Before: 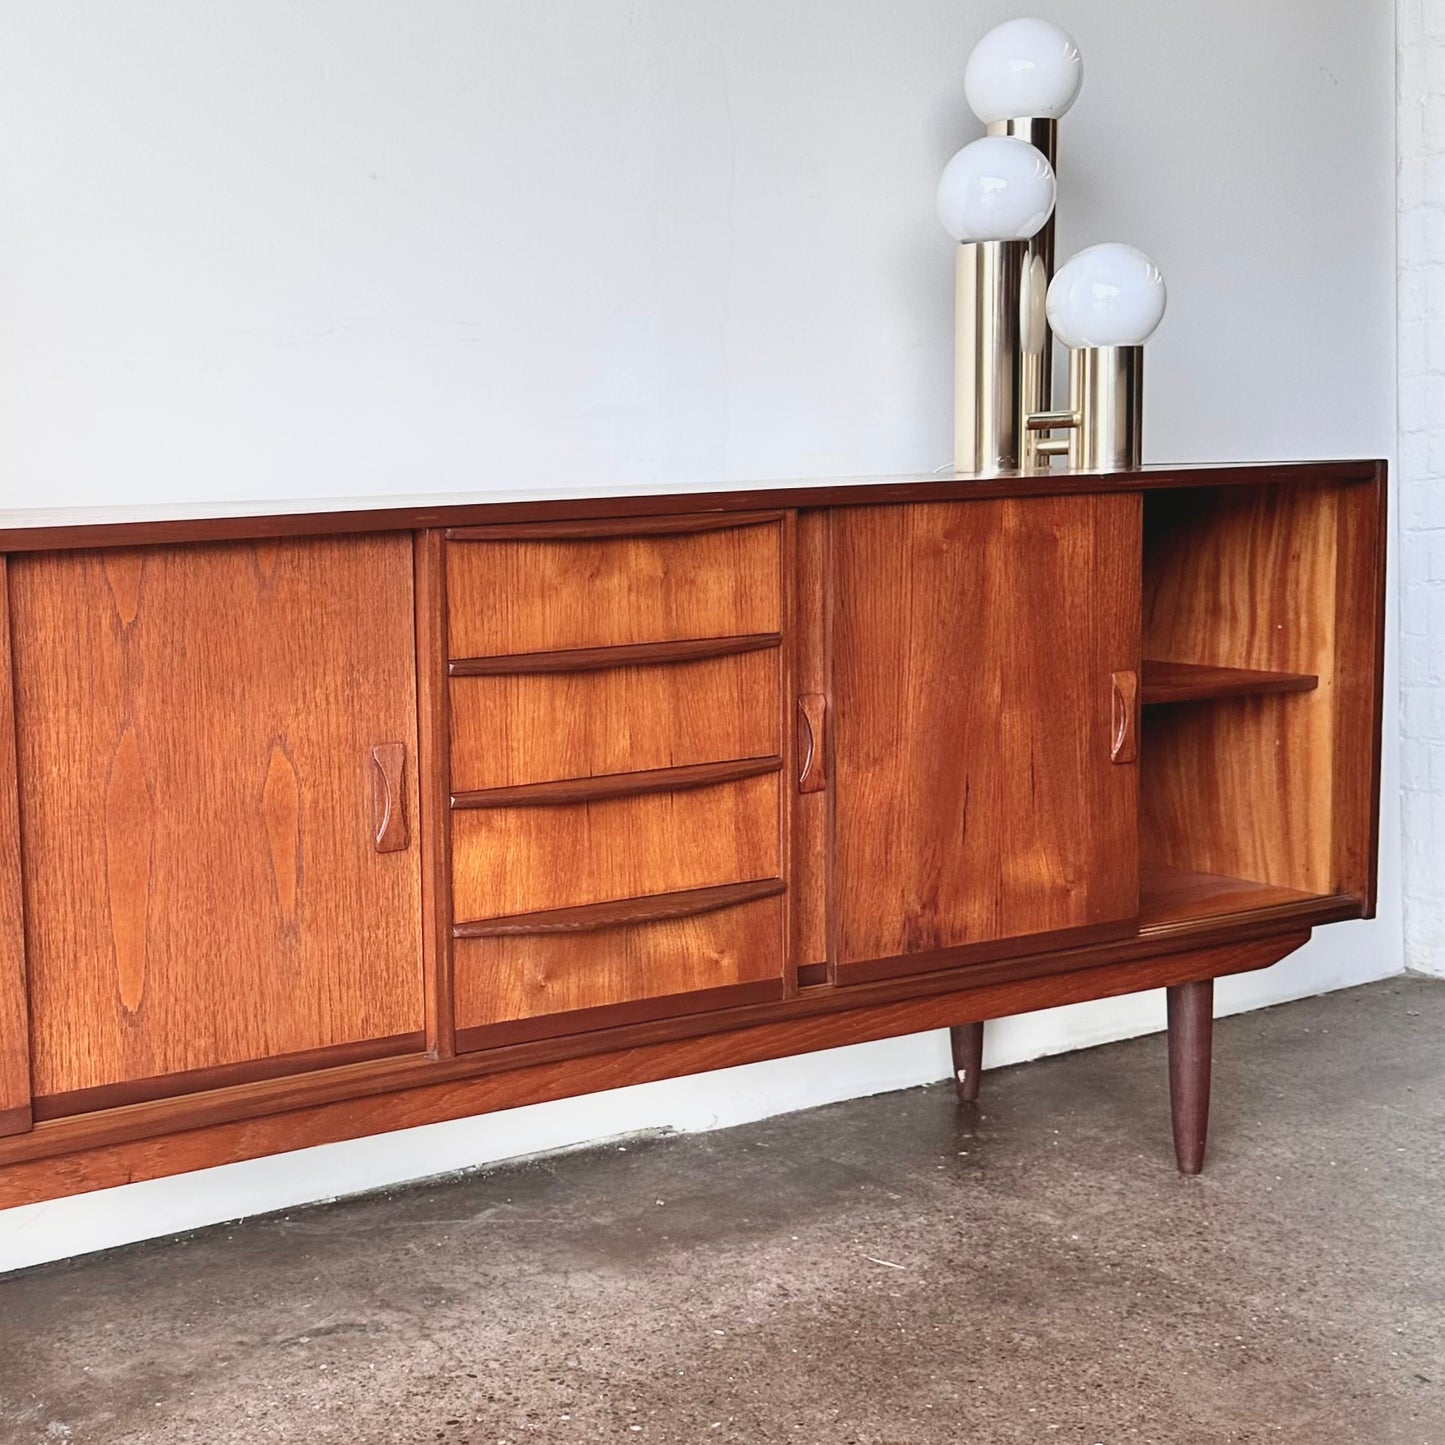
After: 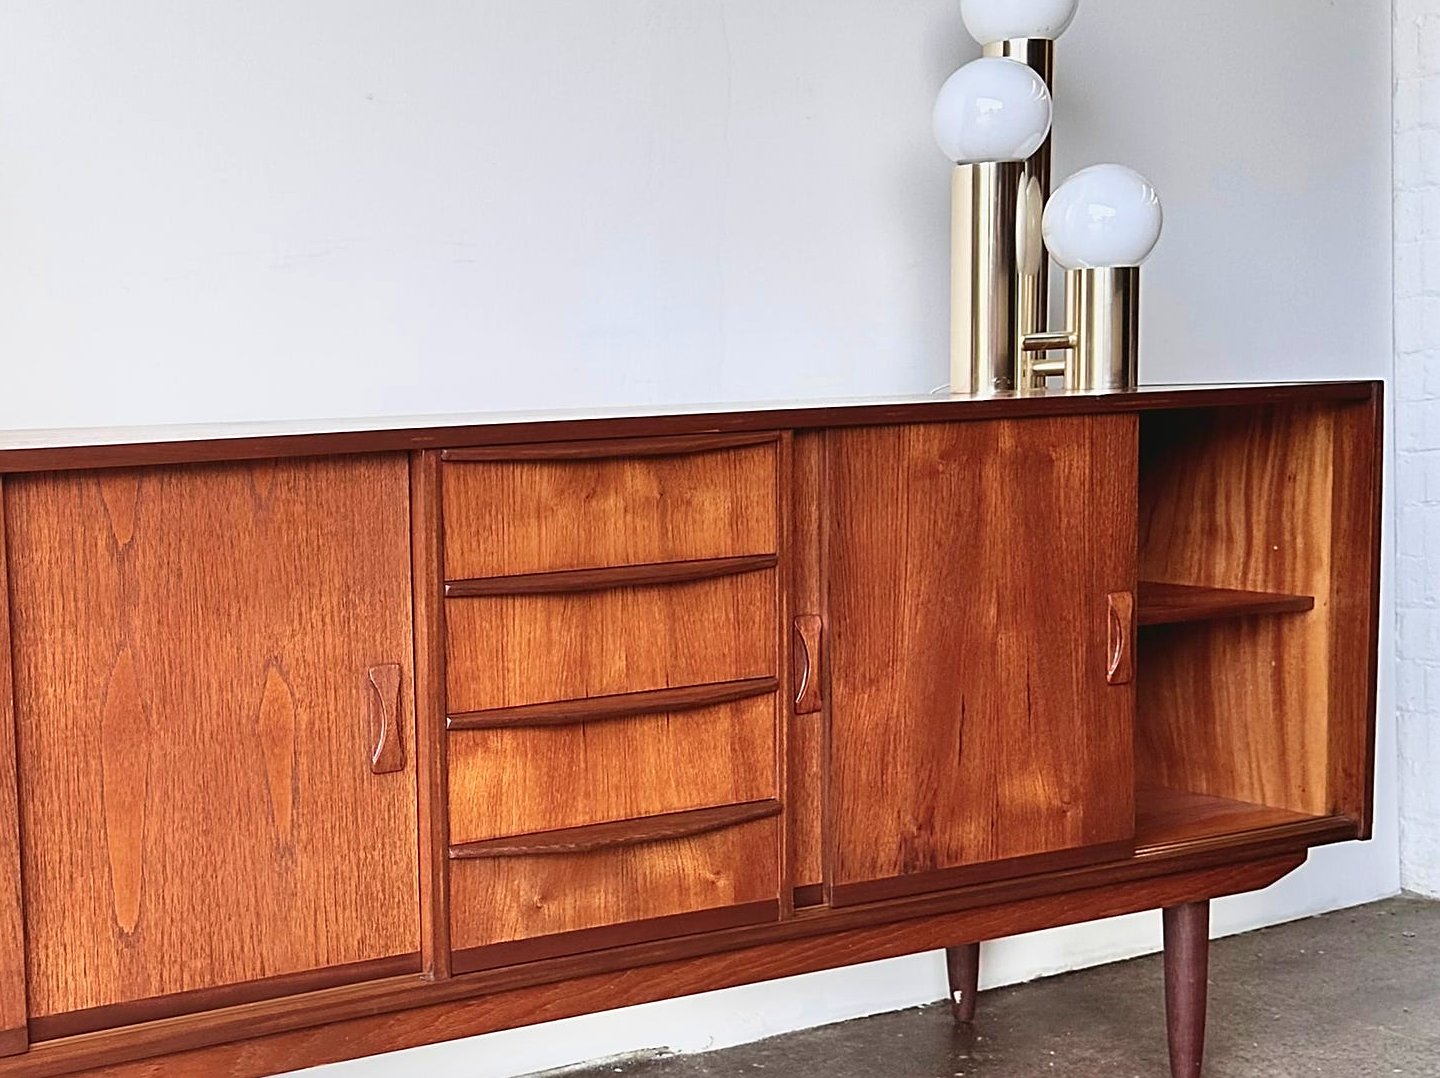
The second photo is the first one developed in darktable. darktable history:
contrast brightness saturation: contrast 0.033, brightness -0.035
crop: left 0.312%, top 5.477%, bottom 19.896%
velvia: on, module defaults
sharpen: on, module defaults
